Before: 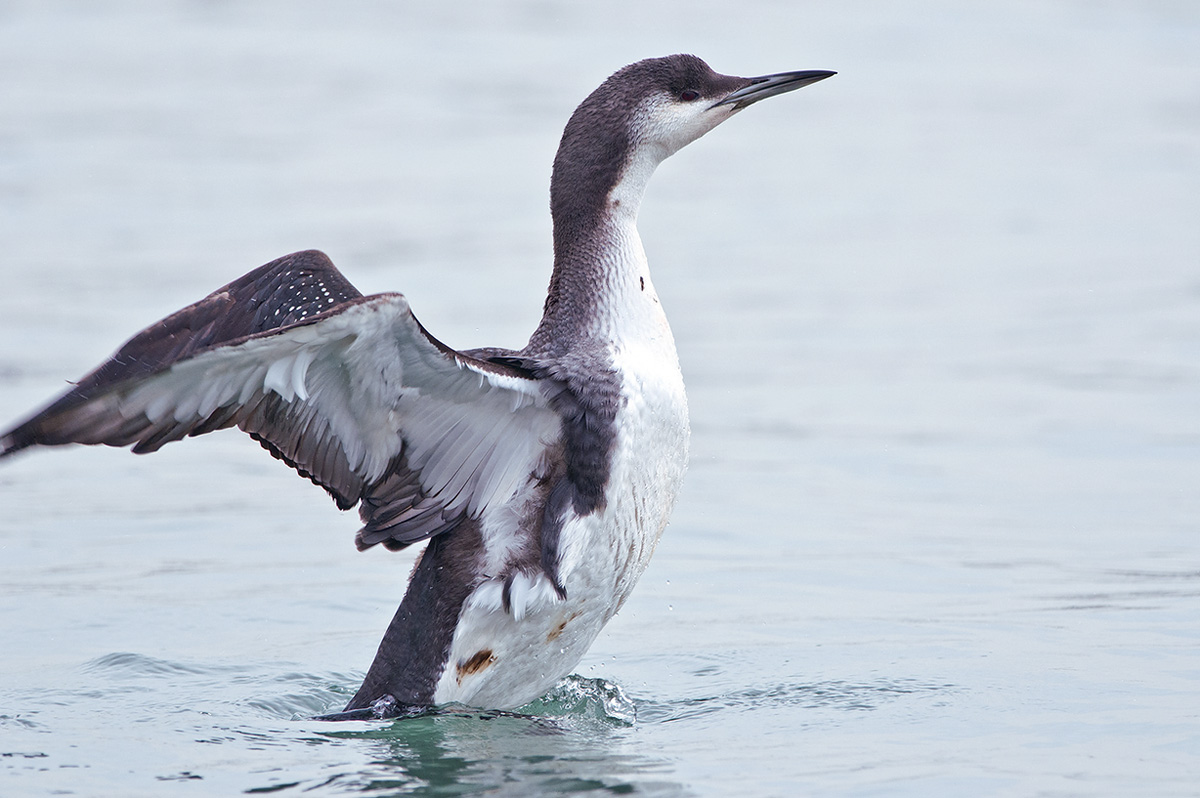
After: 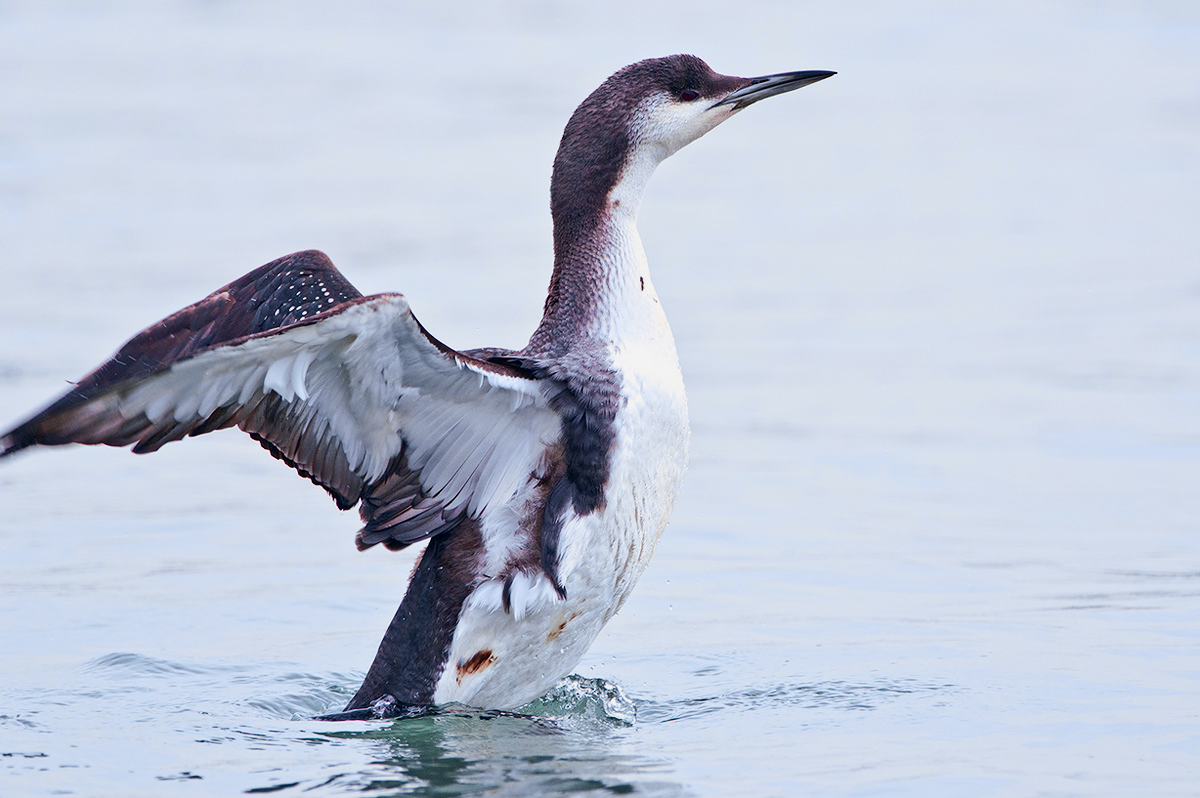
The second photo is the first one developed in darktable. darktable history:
tone curve: curves: ch0 [(0, 0) (0.087, 0.054) (0.281, 0.245) (0.506, 0.526) (0.8, 0.824) (0.994, 0.955)]; ch1 [(0, 0) (0.27, 0.195) (0.406, 0.435) (0.452, 0.474) (0.495, 0.5) (0.514, 0.508) (0.563, 0.584) (0.654, 0.689) (1, 1)]; ch2 [(0, 0) (0.269, 0.299) (0.459, 0.441) (0.498, 0.499) (0.523, 0.52) (0.551, 0.549) (0.633, 0.625) (0.659, 0.681) (0.718, 0.764) (1, 1)], color space Lab, independent channels, preserve colors none
